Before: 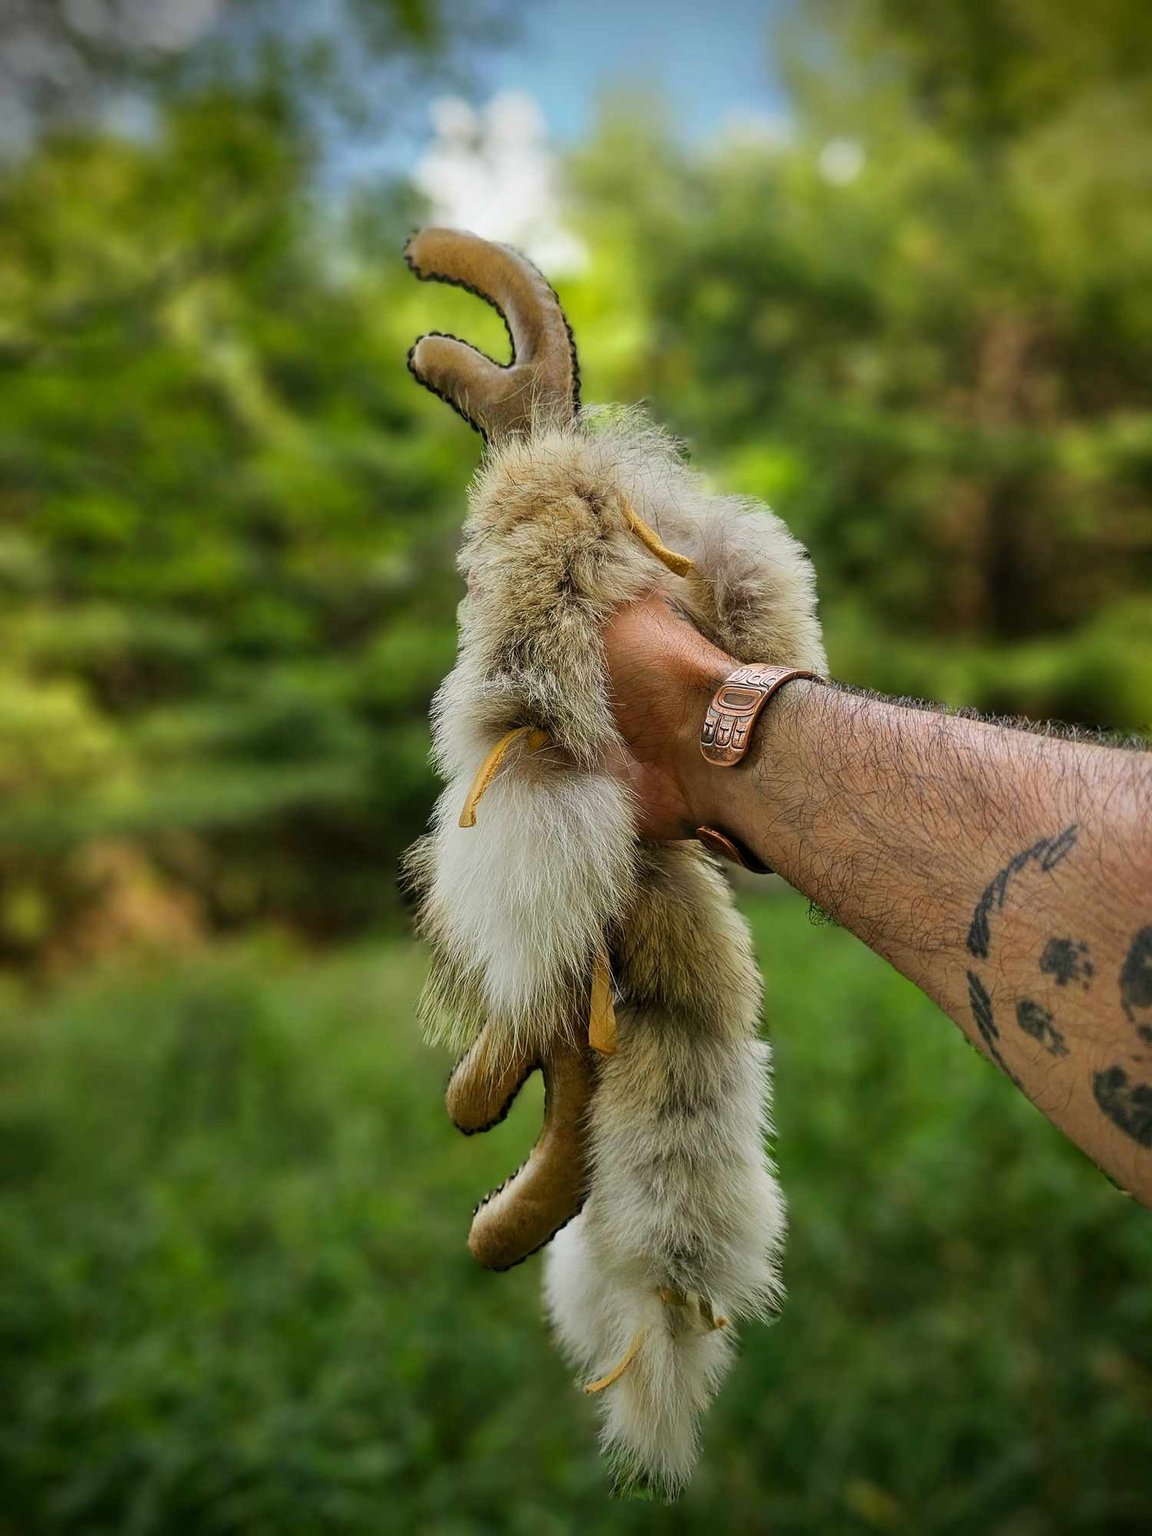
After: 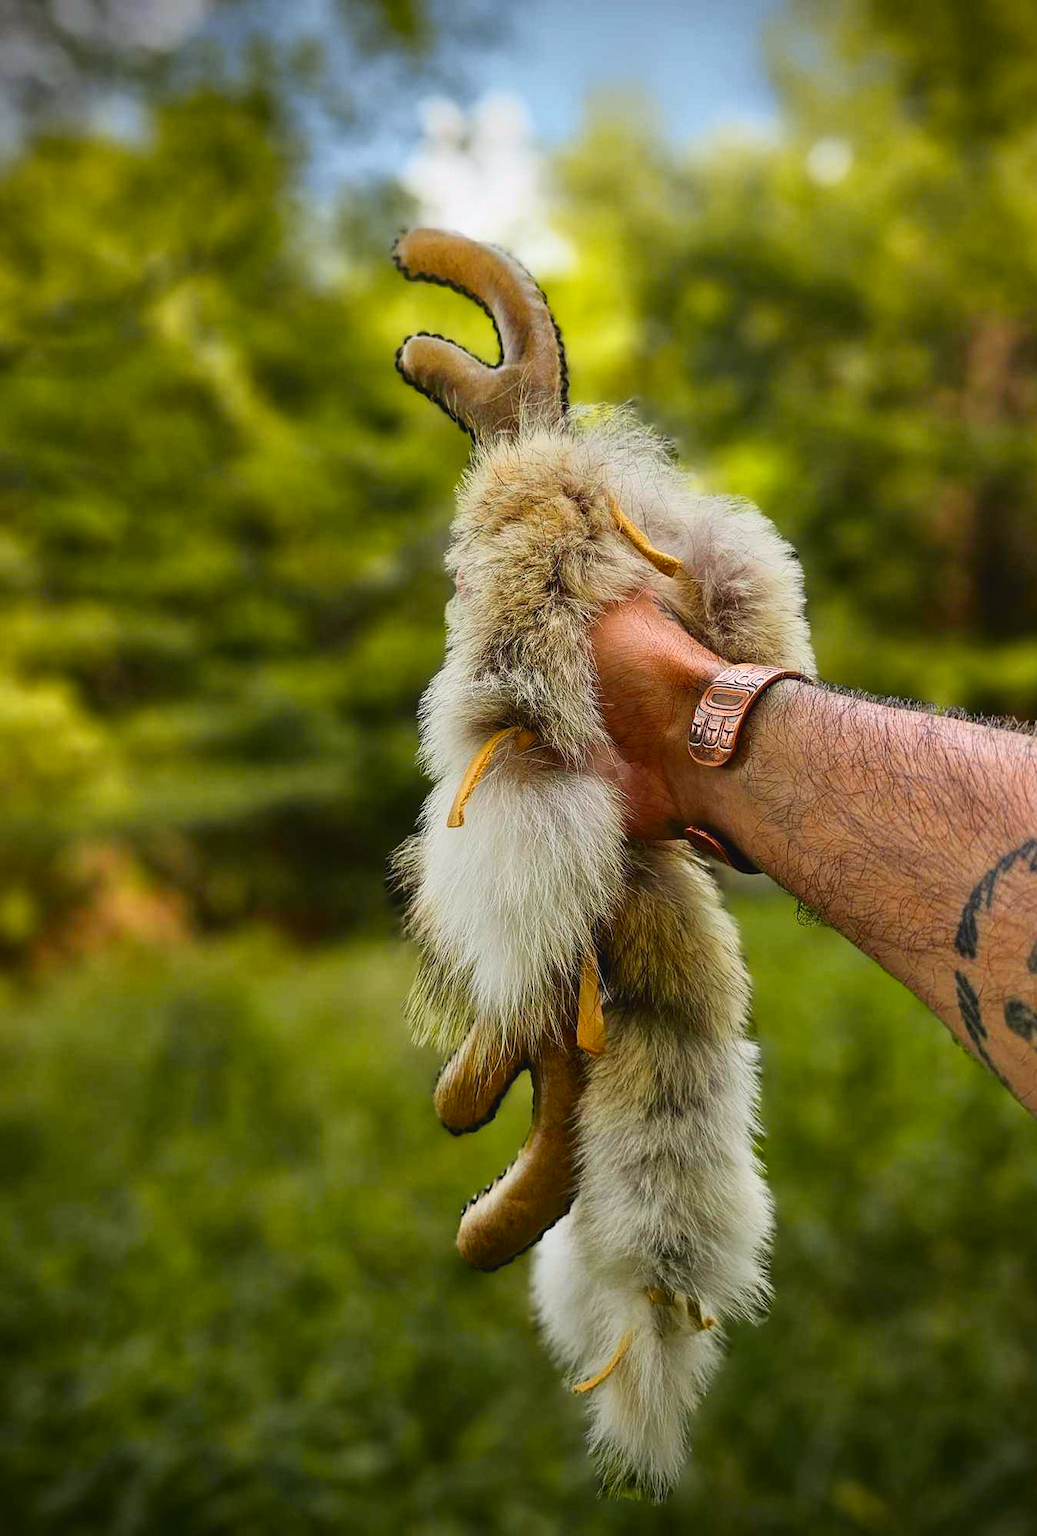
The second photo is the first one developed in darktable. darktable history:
crop and rotate: left 1.088%, right 8.807%
tone curve: curves: ch0 [(0, 0.036) (0.119, 0.115) (0.461, 0.479) (0.715, 0.767) (0.817, 0.865) (1, 0.998)]; ch1 [(0, 0) (0.377, 0.416) (0.44, 0.461) (0.487, 0.49) (0.514, 0.525) (0.538, 0.561) (0.67, 0.713) (1, 1)]; ch2 [(0, 0) (0.38, 0.405) (0.463, 0.445) (0.492, 0.486) (0.529, 0.533) (0.578, 0.59) (0.653, 0.698) (1, 1)], color space Lab, independent channels, preserve colors none
